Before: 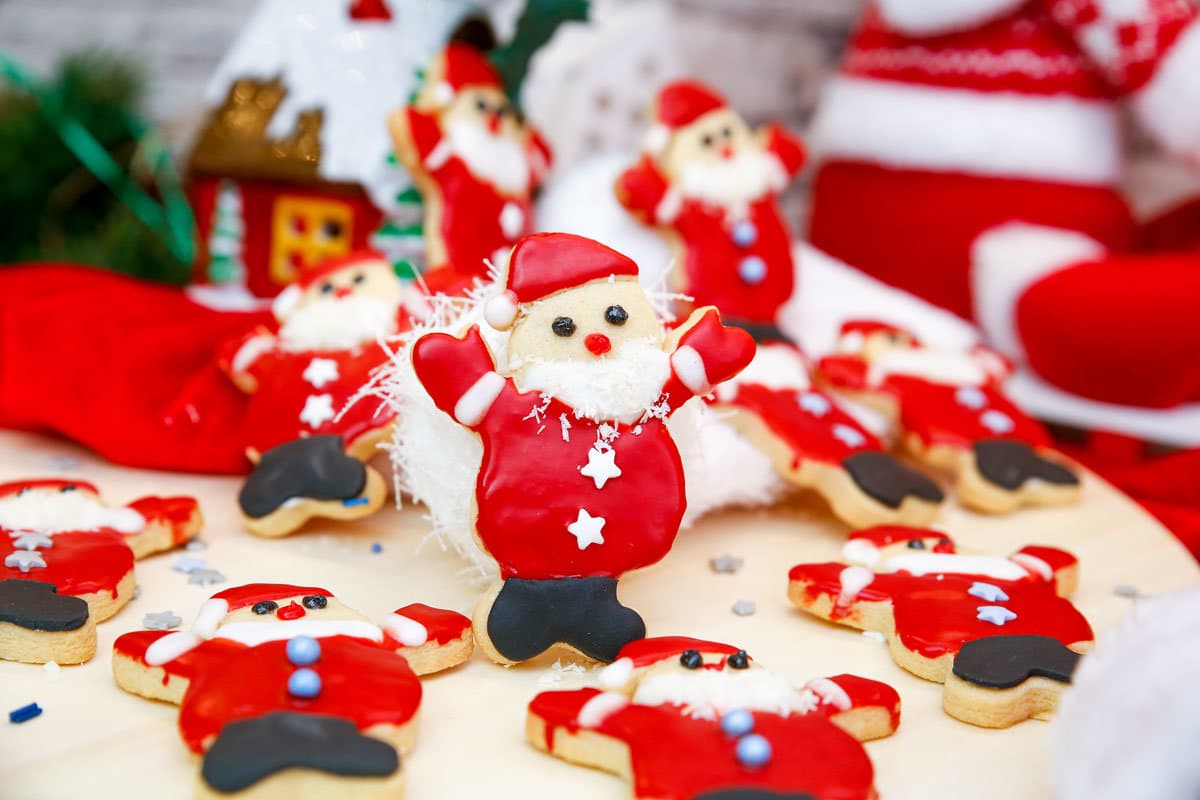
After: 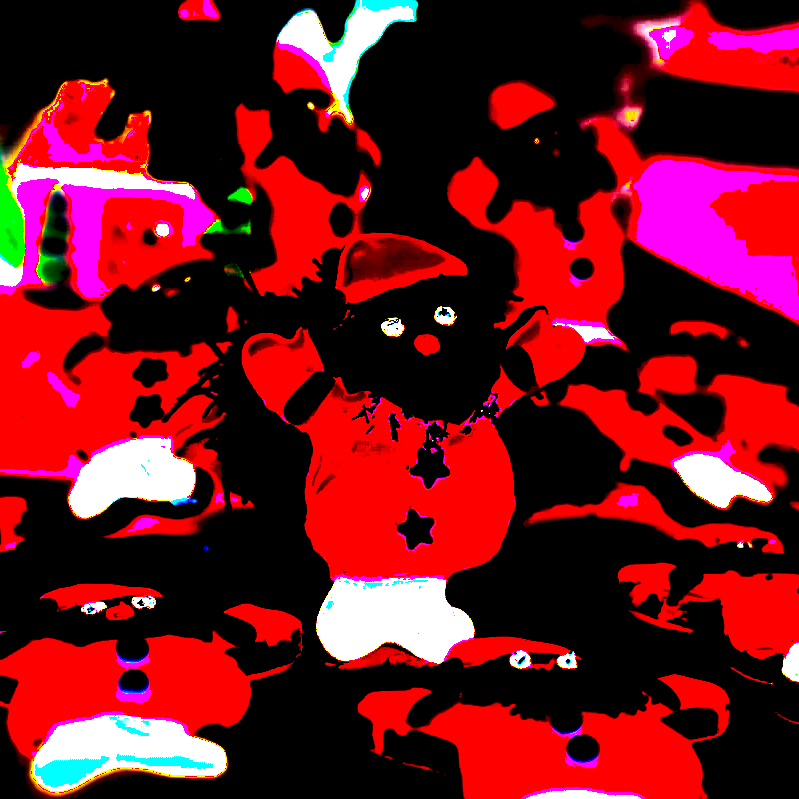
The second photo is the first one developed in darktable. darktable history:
crop and rotate: left 14.292%, right 19.041%
bloom: on, module defaults
exposure: black level correction 0.1, exposure 3 EV, compensate highlight preservation false
